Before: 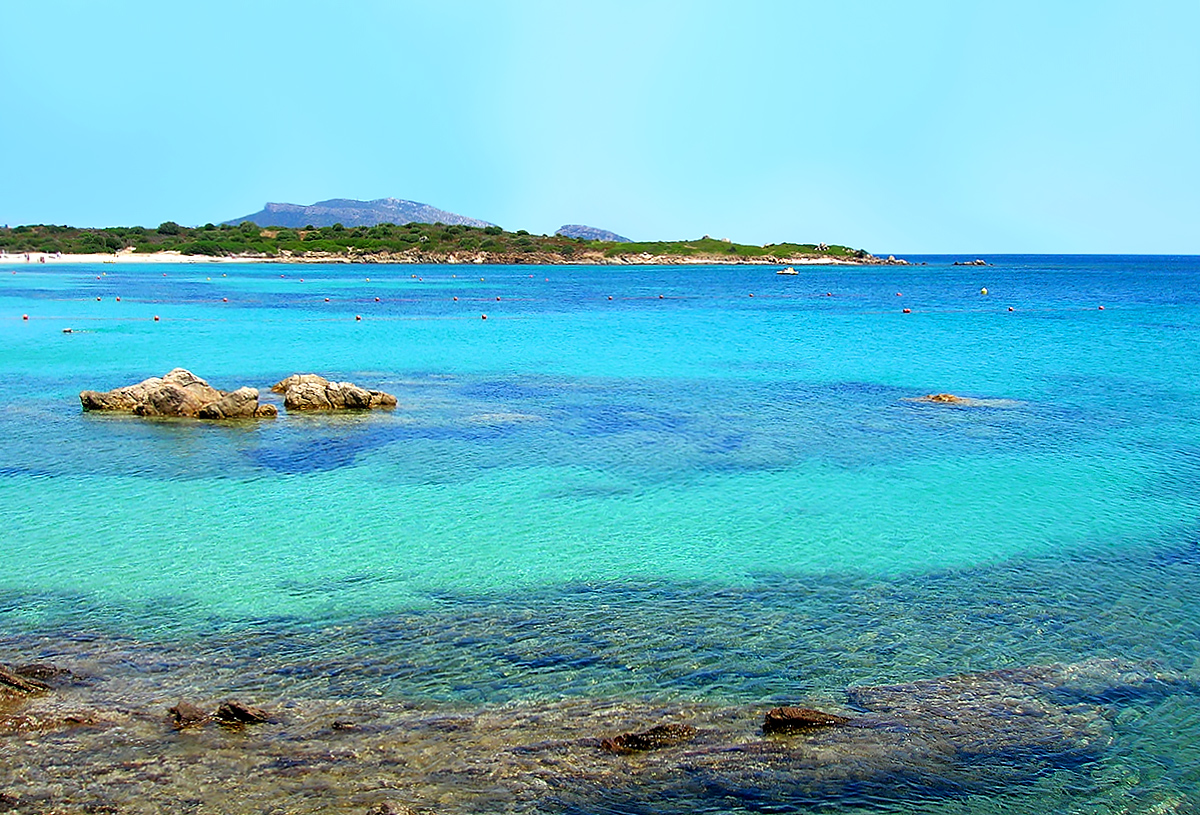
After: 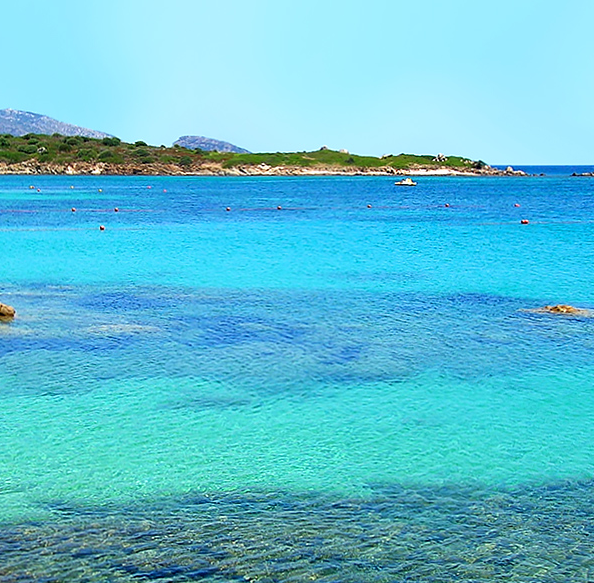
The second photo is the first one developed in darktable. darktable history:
crop: left 31.914%, top 10.966%, right 18.585%, bottom 17.477%
